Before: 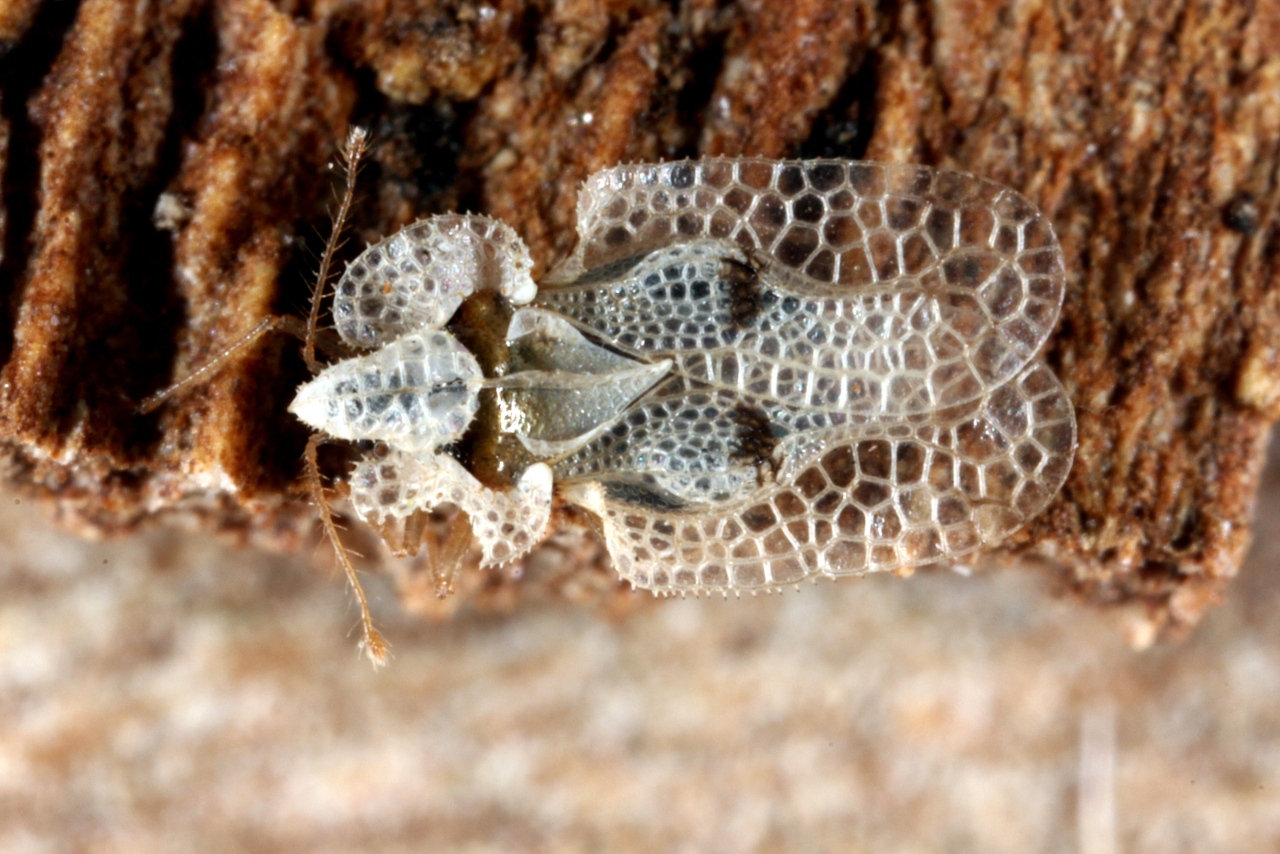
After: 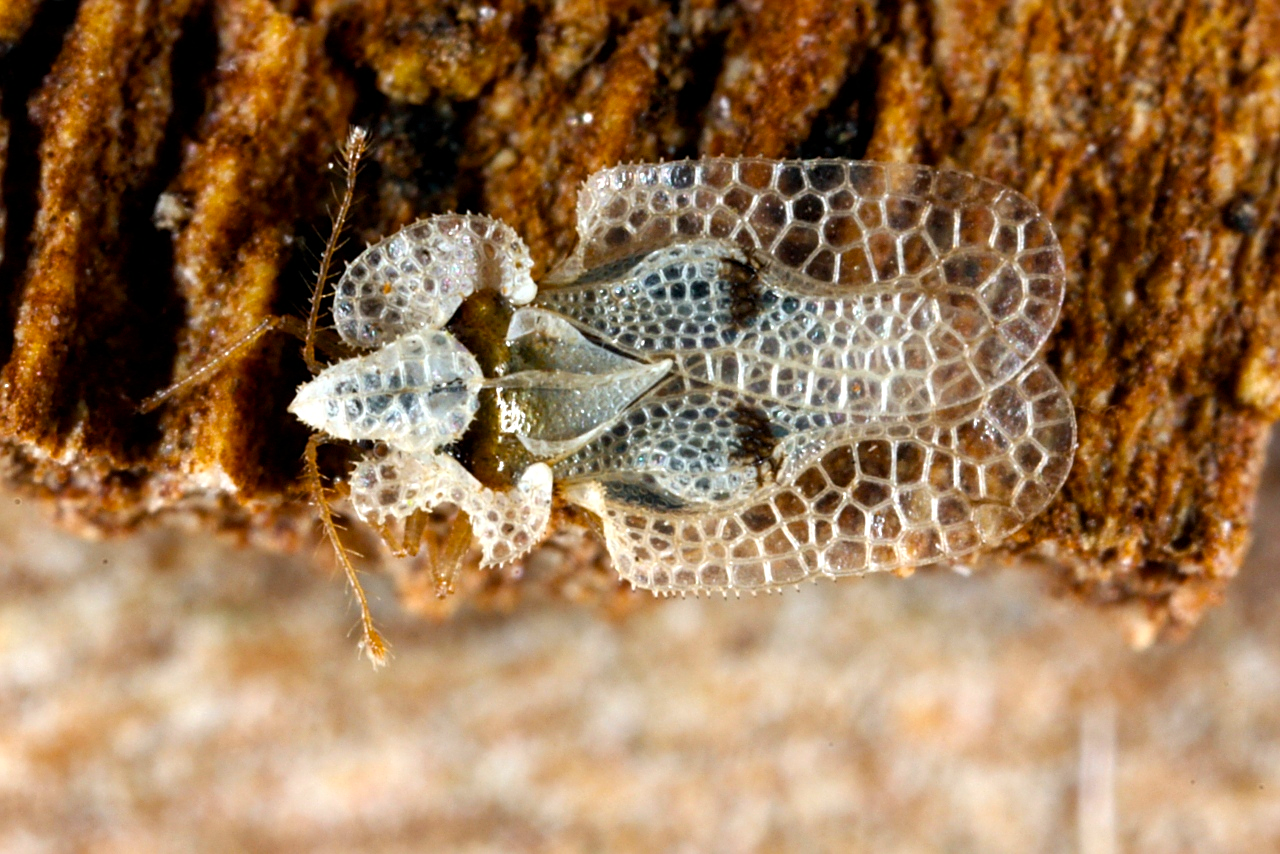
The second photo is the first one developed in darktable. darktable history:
sharpen: on, module defaults
color balance rgb: shadows lift › luminance -5.261%, shadows lift › chroma 1.184%, shadows lift › hue 218.65°, linear chroma grading › global chroma 8.98%, perceptual saturation grading › global saturation 30.784%
